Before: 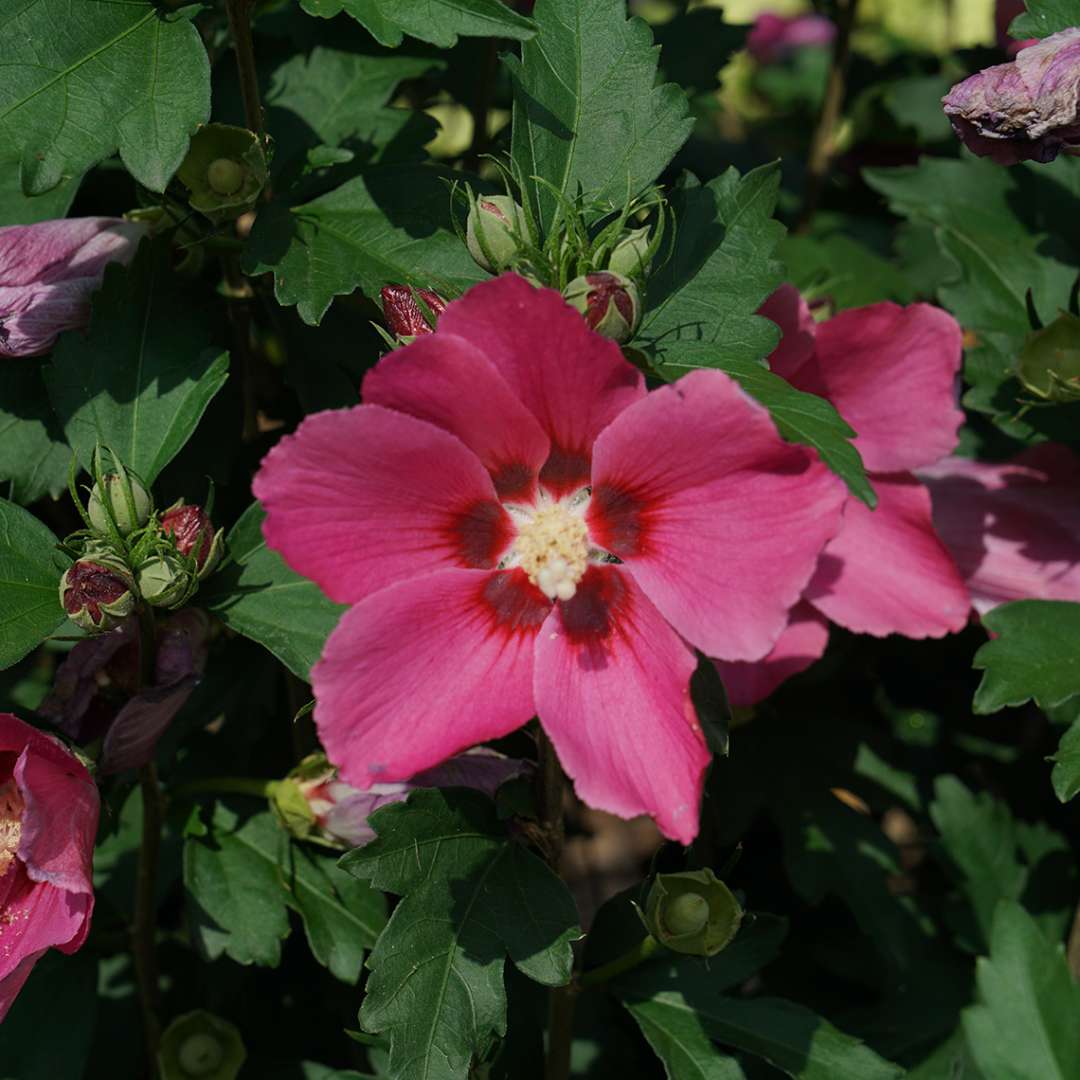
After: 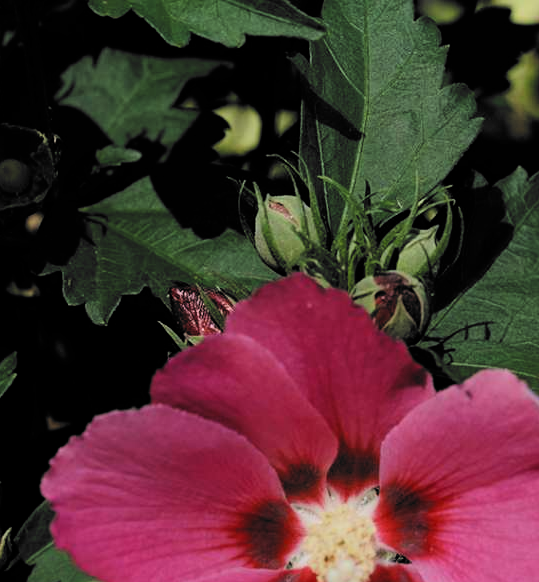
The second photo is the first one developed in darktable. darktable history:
filmic rgb: black relative exposure -5.13 EV, white relative exposure 3.49 EV, hardness 3.17, contrast 1.299, highlights saturation mix -49.29%, color science v6 (2022)
crop: left 19.638%, right 30.371%, bottom 46.047%
